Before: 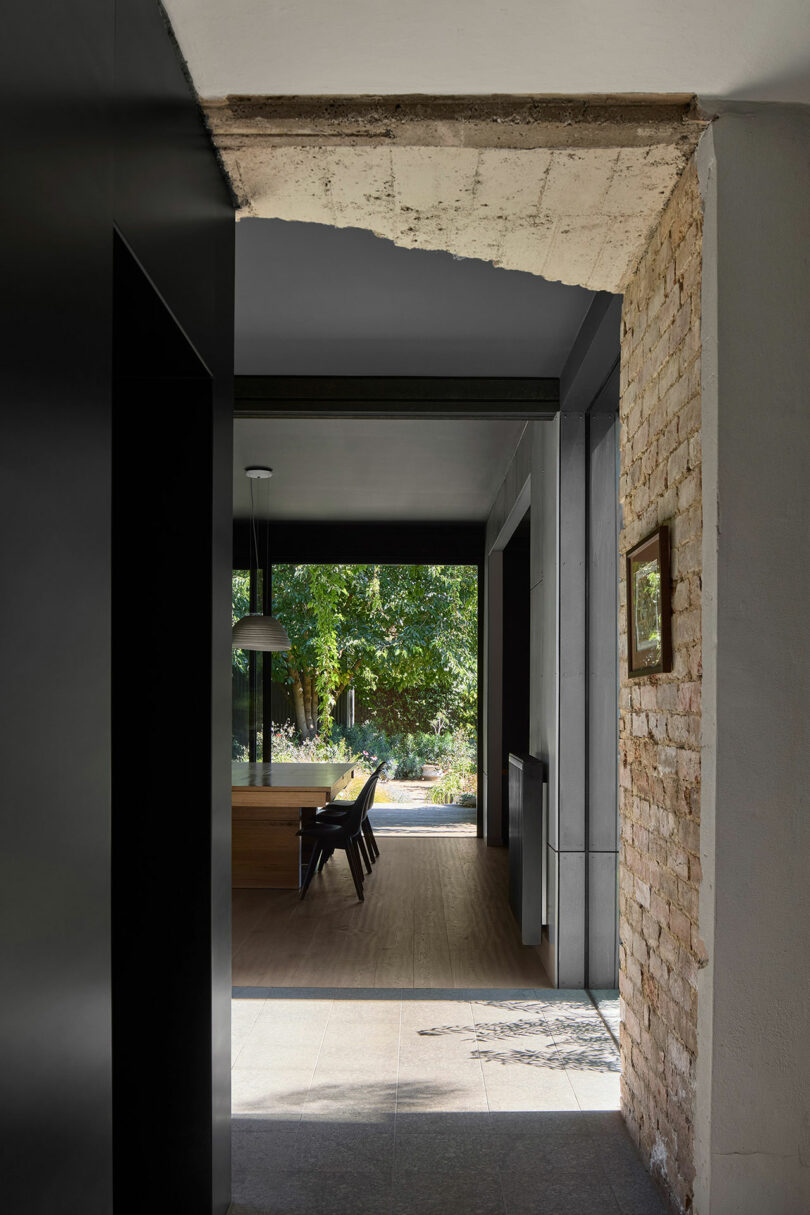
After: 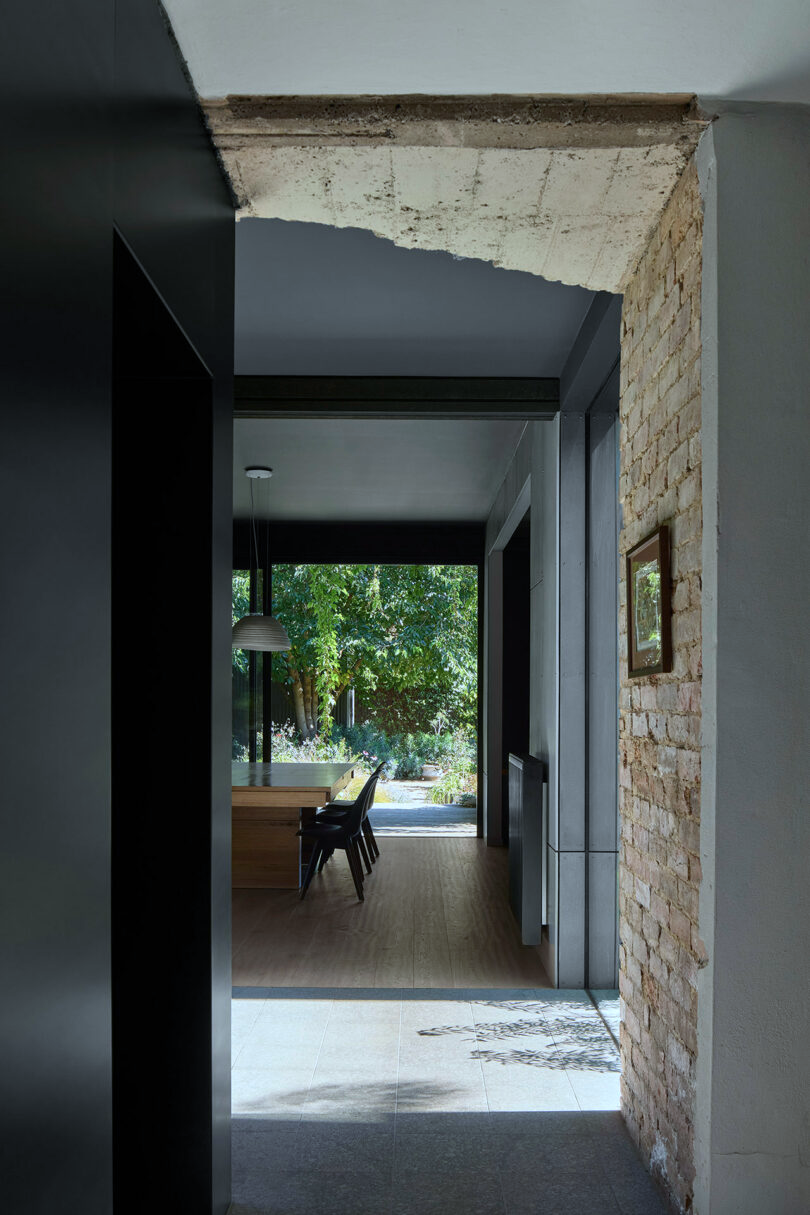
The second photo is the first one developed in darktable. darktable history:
color calibration: illuminant F (fluorescent), F source F9 (Cool White Deluxe 4150 K) – high CRI, x 0.375, y 0.373, temperature 4152.36 K
